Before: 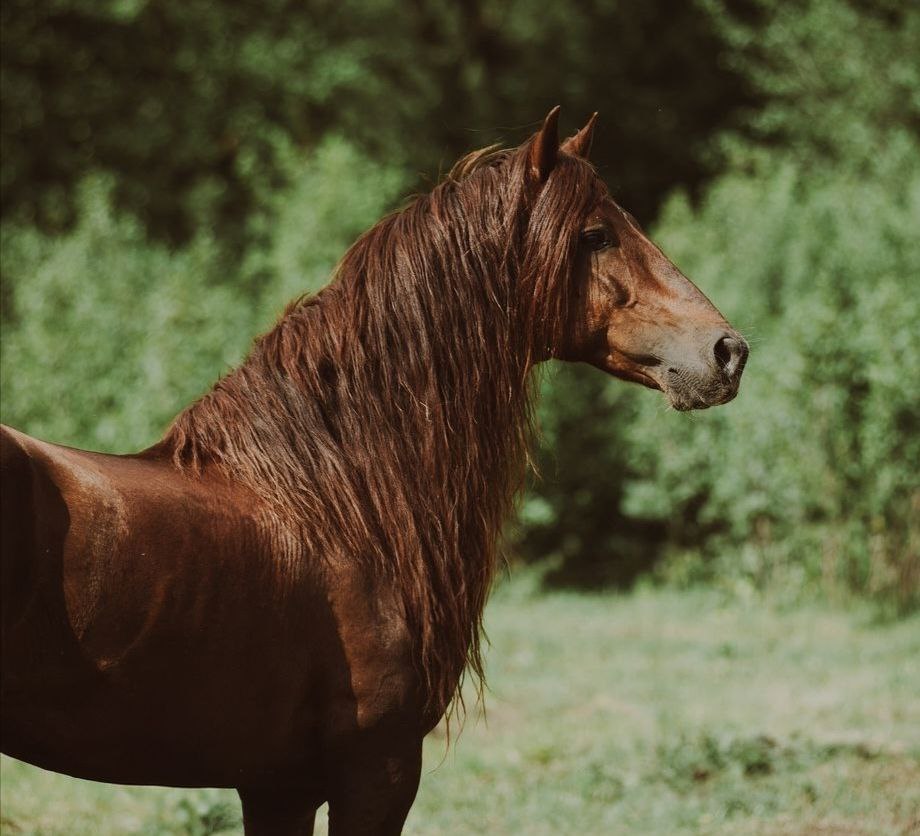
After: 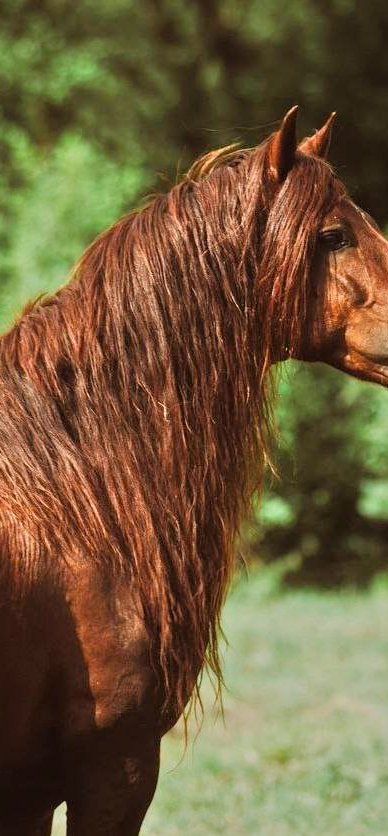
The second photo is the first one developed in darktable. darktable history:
crop: left 28.583%, right 29.231%
tone equalizer: -7 EV 0.15 EV, -6 EV 0.6 EV, -5 EV 1.15 EV, -4 EV 1.33 EV, -3 EV 1.15 EV, -2 EV 0.6 EV, -1 EV 0.15 EV, mask exposure compensation -0.5 EV
